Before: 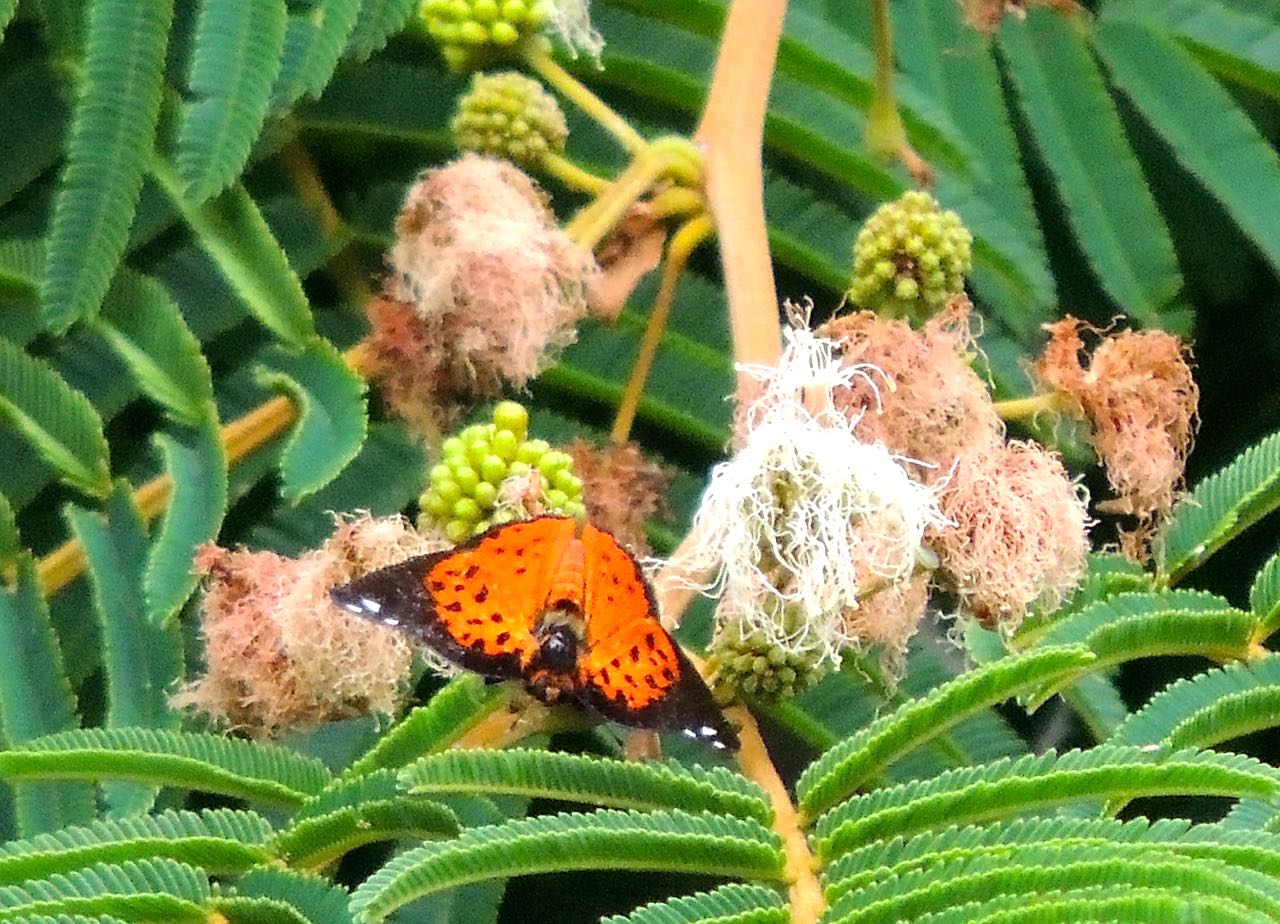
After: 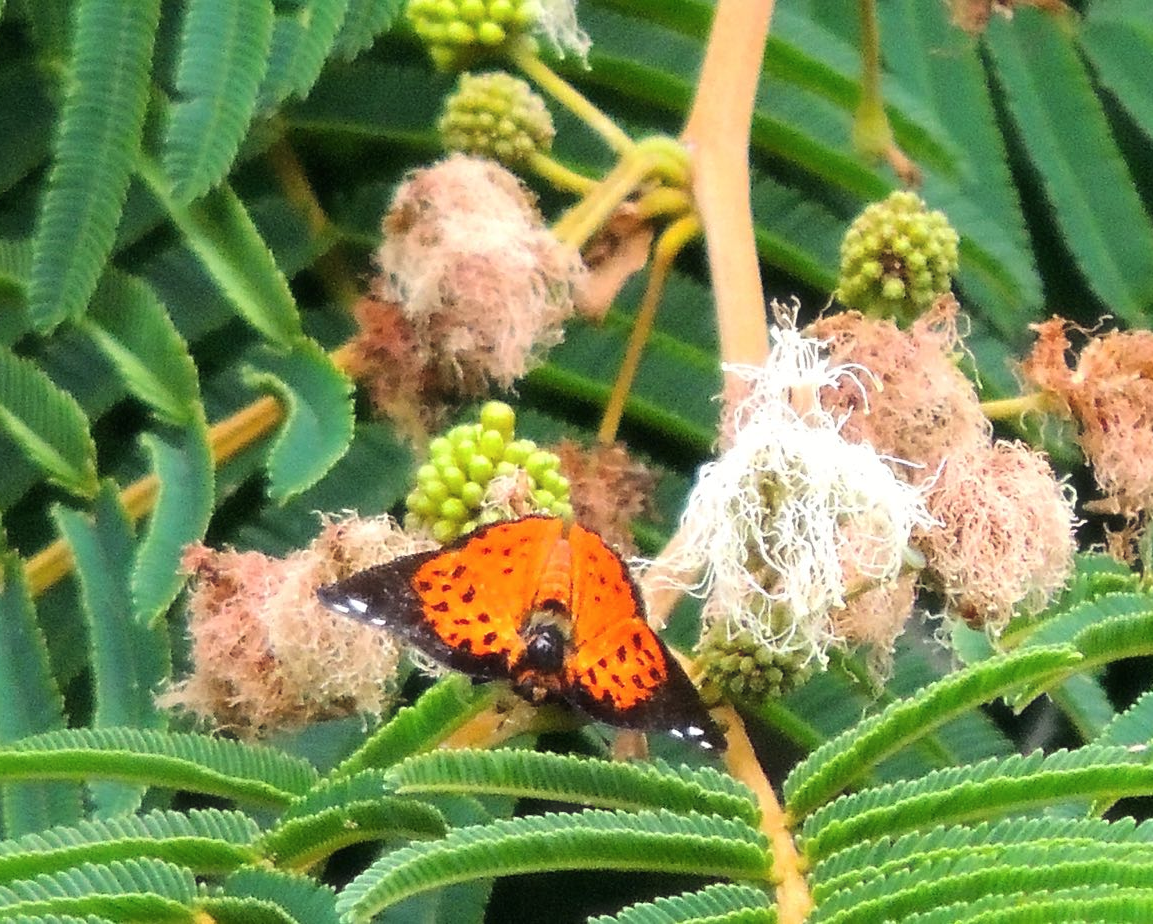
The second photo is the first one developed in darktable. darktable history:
crop and rotate: left 1.088%, right 8.807%
haze removal: strength -0.1, adaptive false
